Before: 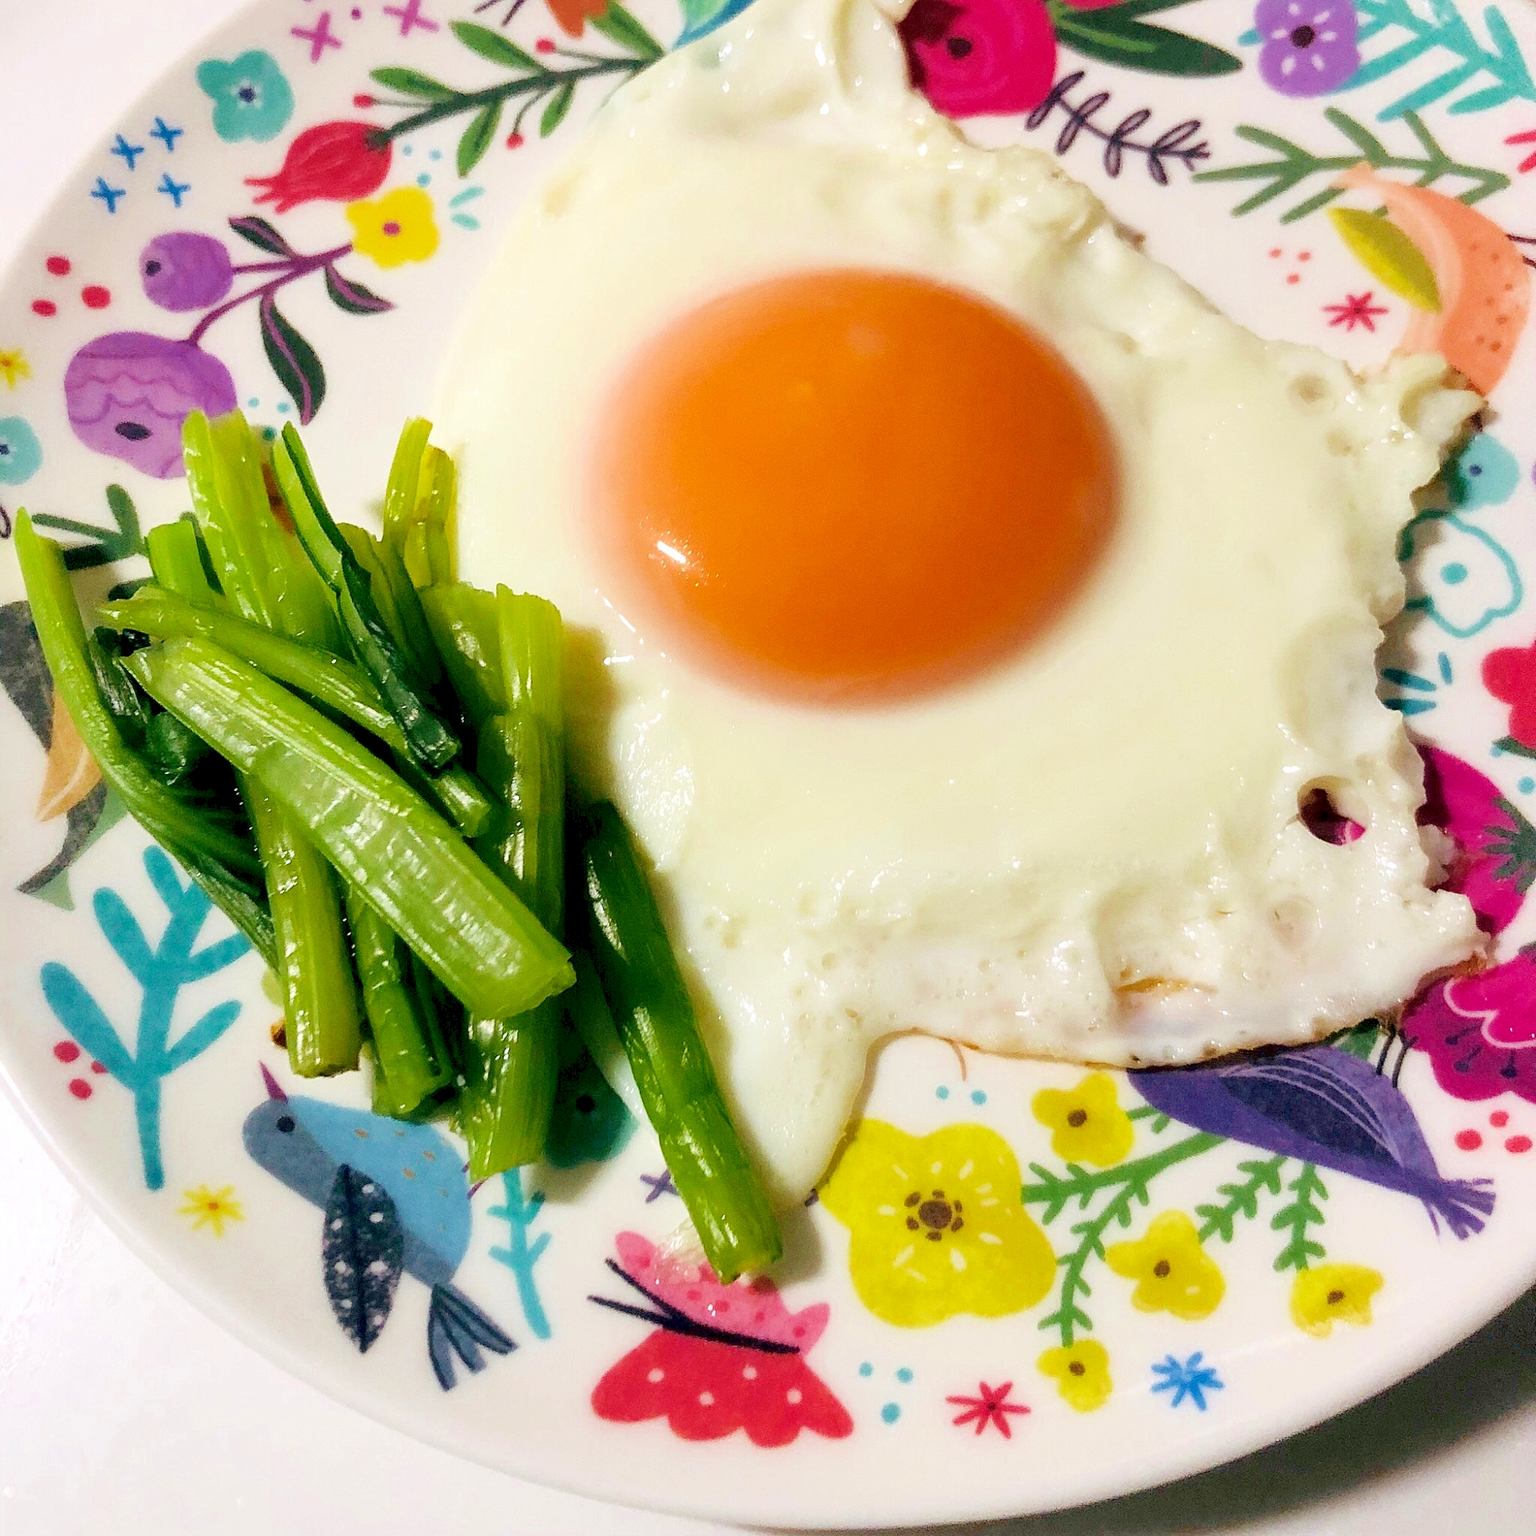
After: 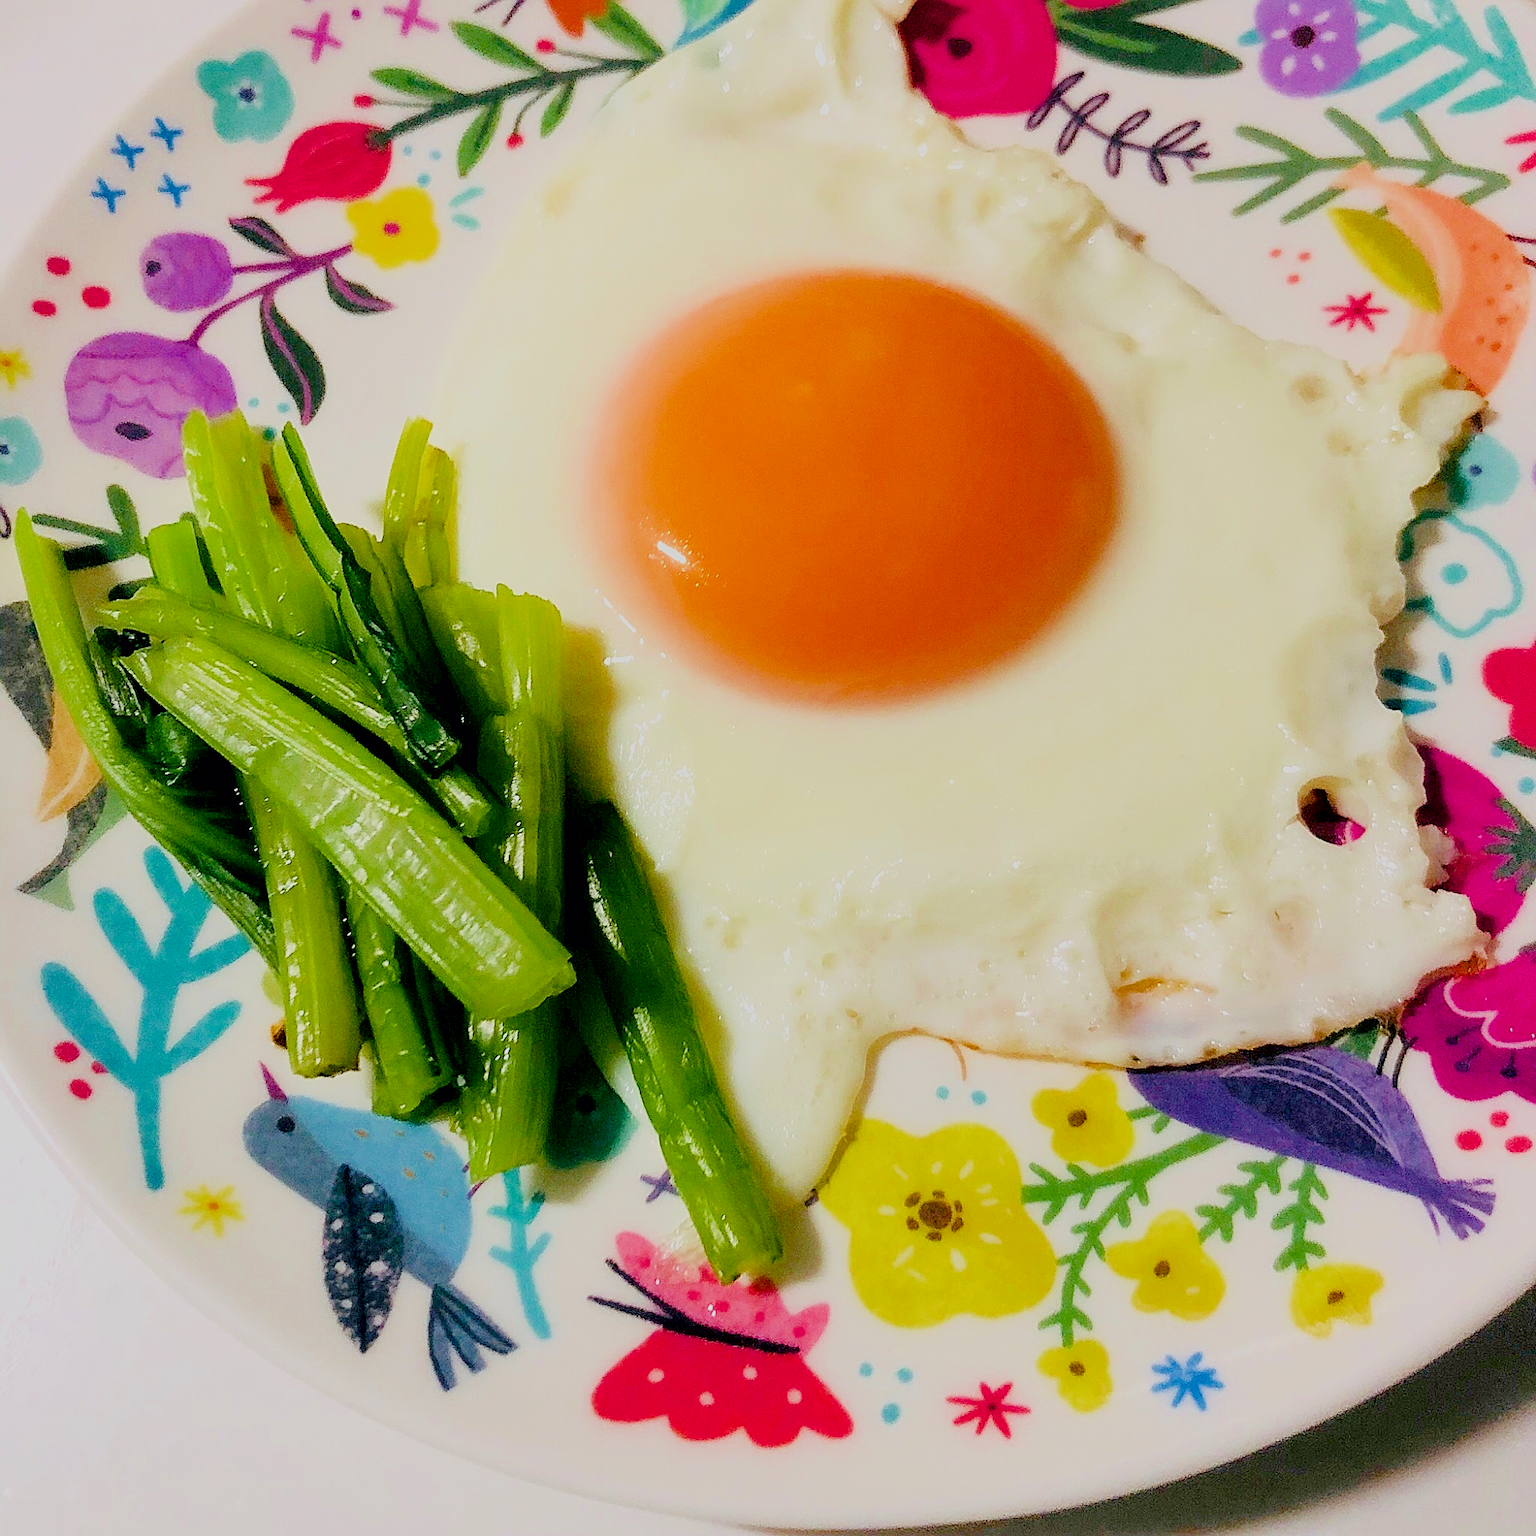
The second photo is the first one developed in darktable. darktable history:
color balance rgb: perceptual saturation grading › global saturation 20%, perceptual saturation grading › highlights -25%, perceptual saturation grading › shadows 25%
sharpen: on, module defaults
filmic rgb: black relative exposure -8.42 EV, white relative exposure 4.68 EV, hardness 3.82, color science v6 (2022)
color zones: curves: ch1 [(0, 0.525) (0.143, 0.556) (0.286, 0.52) (0.429, 0.5) (0.571, 0.5) (0.714, 0.5) (0.857, 0.503) (1, 0.525)]
